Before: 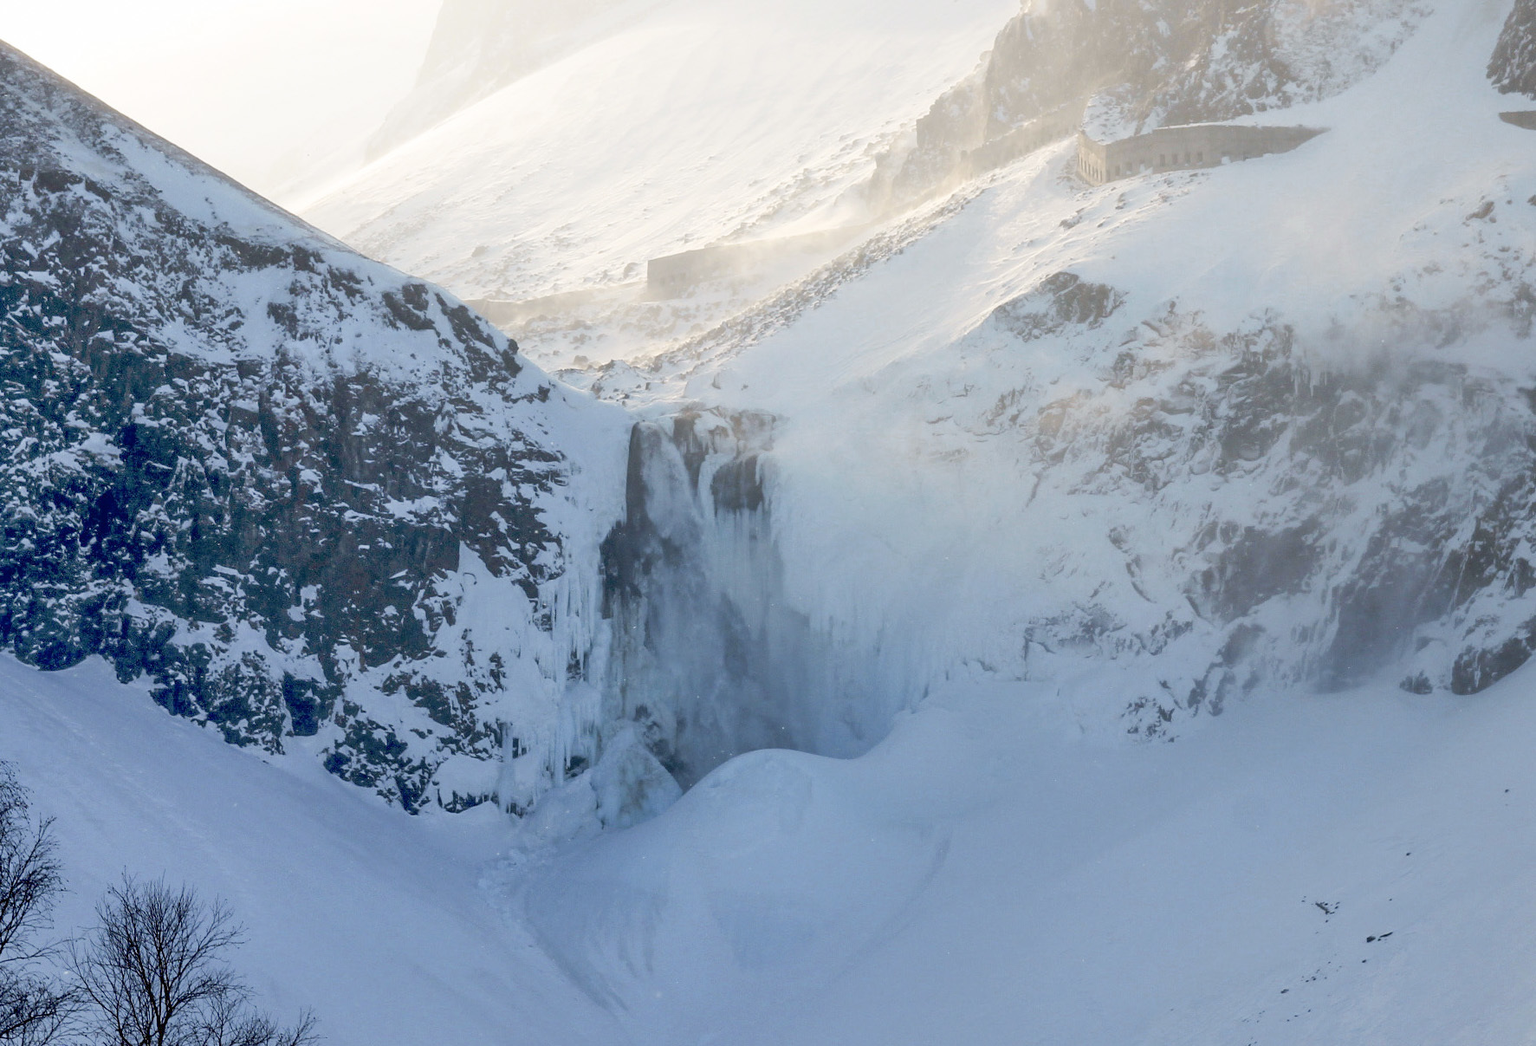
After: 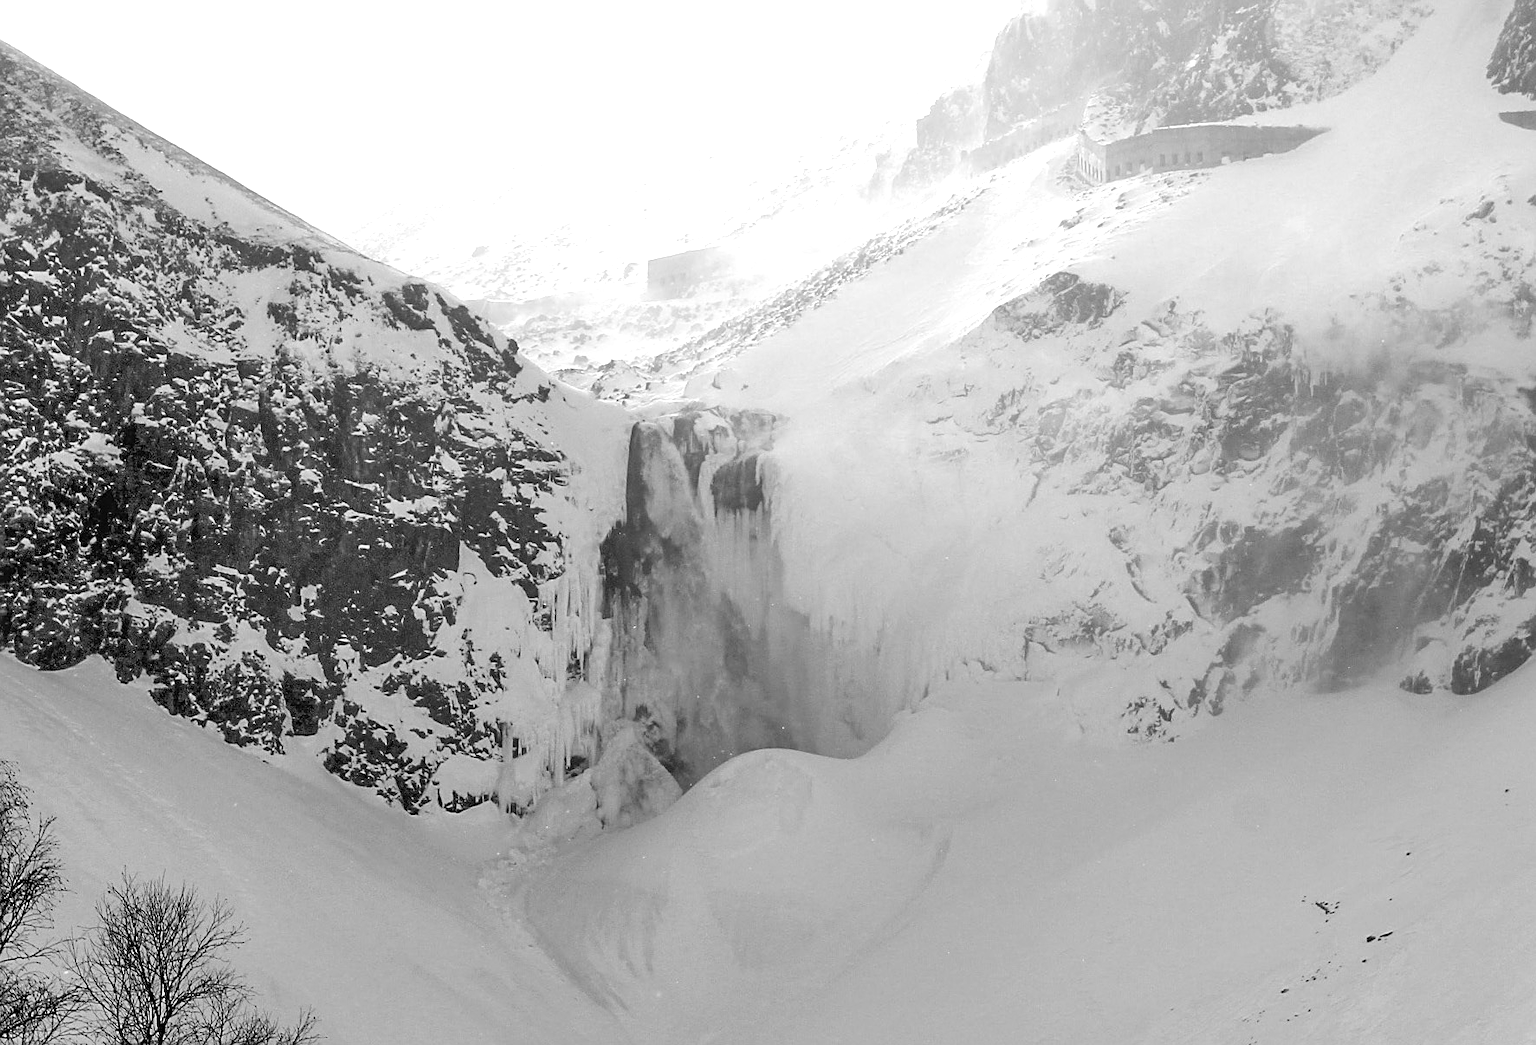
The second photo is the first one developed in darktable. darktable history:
monochrome: on, module defaults
color zones: curves: ch1 [(0, 0.525) (0.143, 0.556) (0.286, 0.52) (0.429, 0.5) (0.571, 0.5) (0.714, 0.5) (0.857, 0.503) (1, 0.525)]
tone equalizer: -8 EV -0.417 EV, -7 EV -0.389 EV, -6 EV -0.333 EV, -5 EV -0.222 EV, -3 EV 0.222 EV, -2 EV 0.333 EV, -1 EV 0.389 EV, +0 EV 0.417 EV, edges refinement/feathering 500, mask exposure compensation -1.57 EV, preserve details no
exposure: exposure 0.161 EV, compensate highlight preservation false
shadows and highlights: radius 334.93, shadows 63.48, highlights 6.06, compress 87.7%, highlights color adjustment 39.73%, soften with gaussian
rgb levels: preserve colors max RGB
sharpen: on, module defaults
